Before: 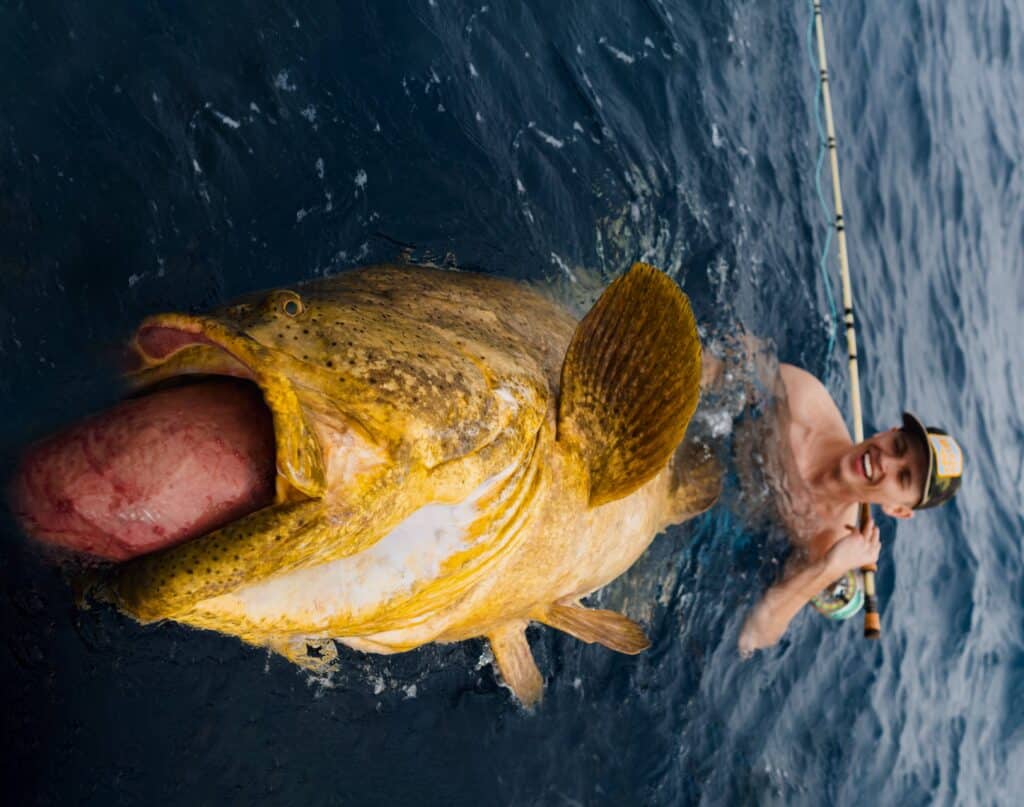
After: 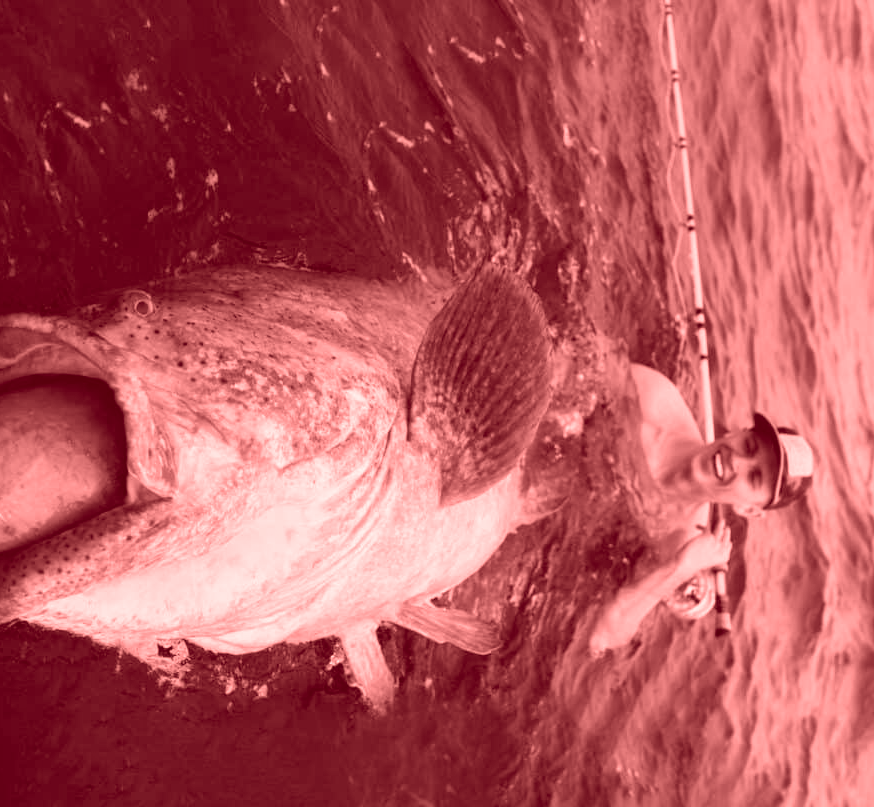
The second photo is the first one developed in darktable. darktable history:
crop and rotate: left 14.584%
colorize: saturation 60%, source mix 100%
